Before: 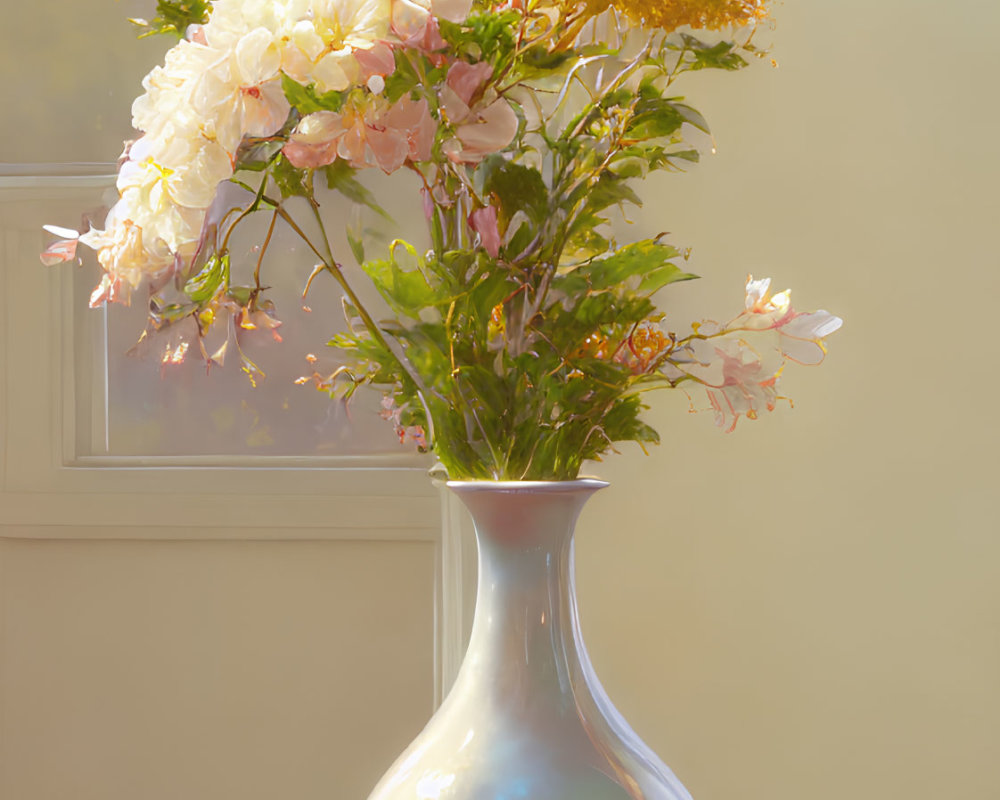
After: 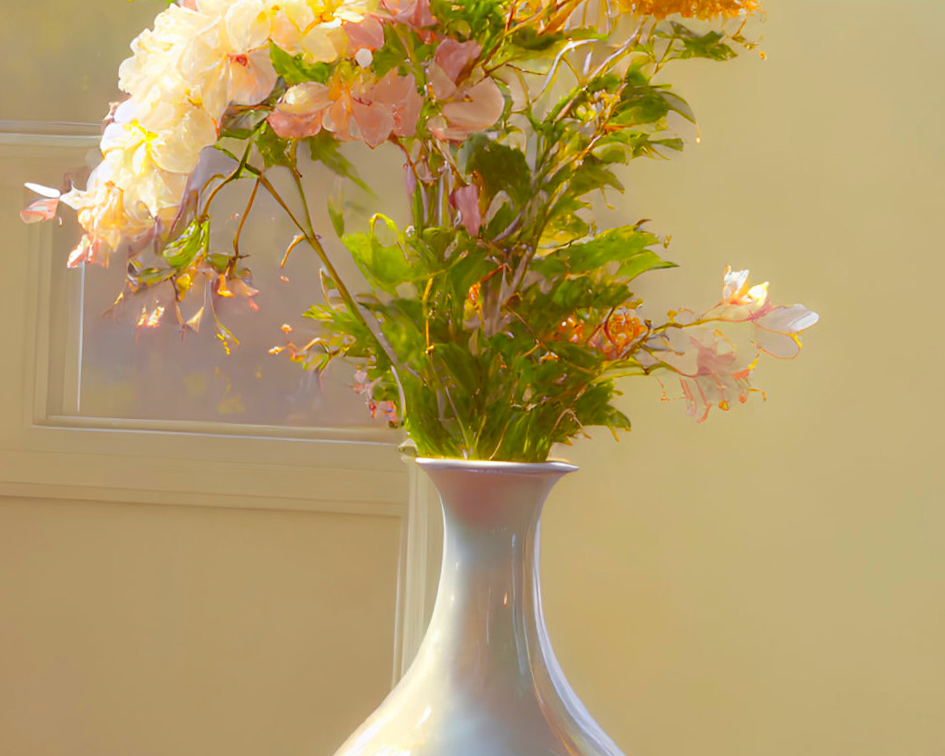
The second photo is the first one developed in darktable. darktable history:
color zones: curves: ch0 [(0.224, 0.526) (0.75, 0.5)]; ch1 [(0.055, 0.526) (0.224, 0.761) (0.377, 0.526) (0.75, 0.5)]
crop and rotate: angle -2.7°
